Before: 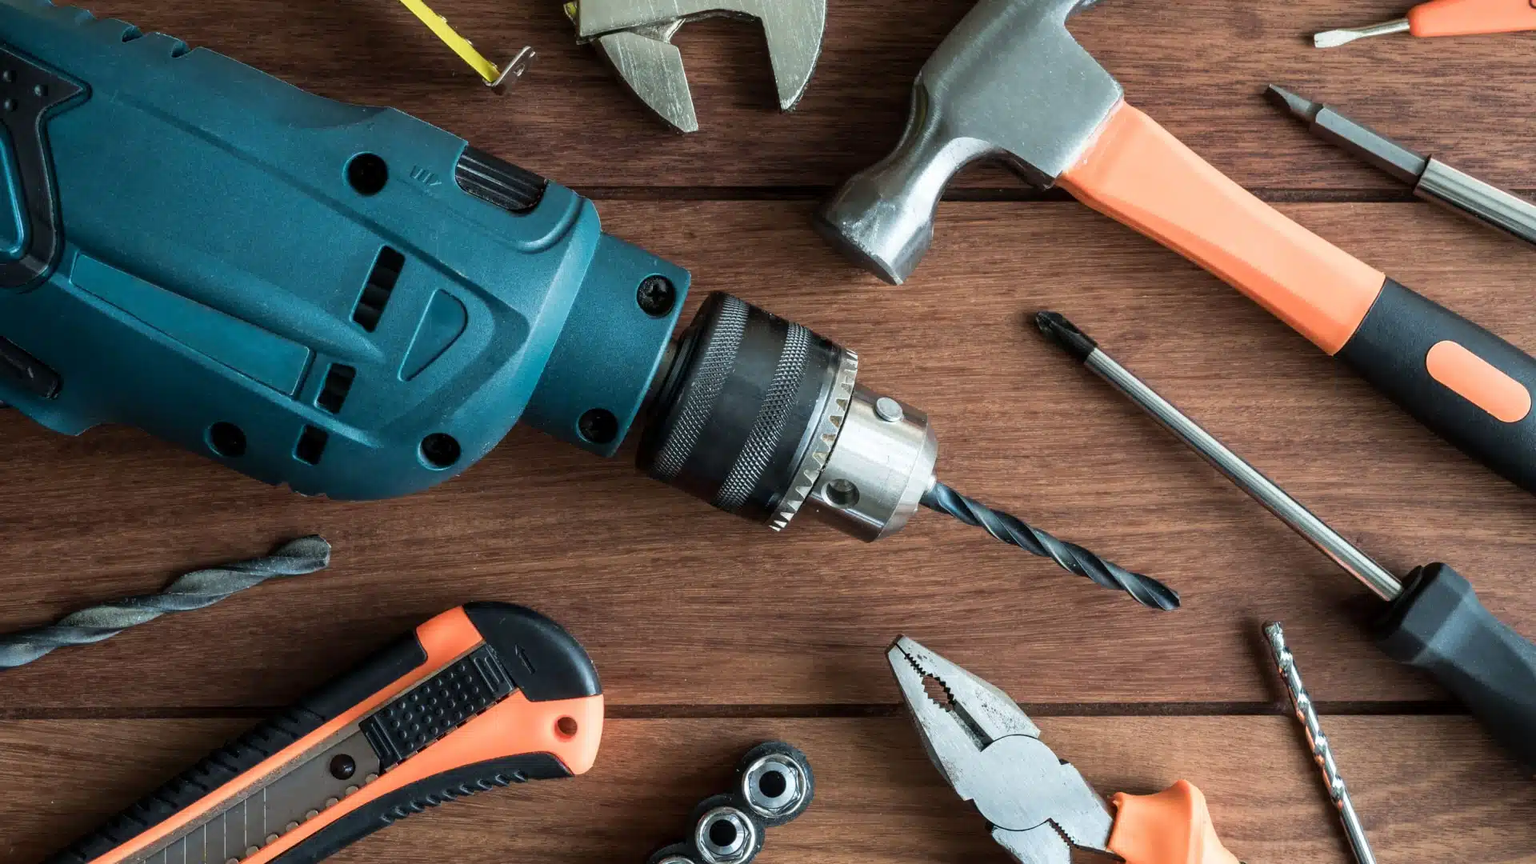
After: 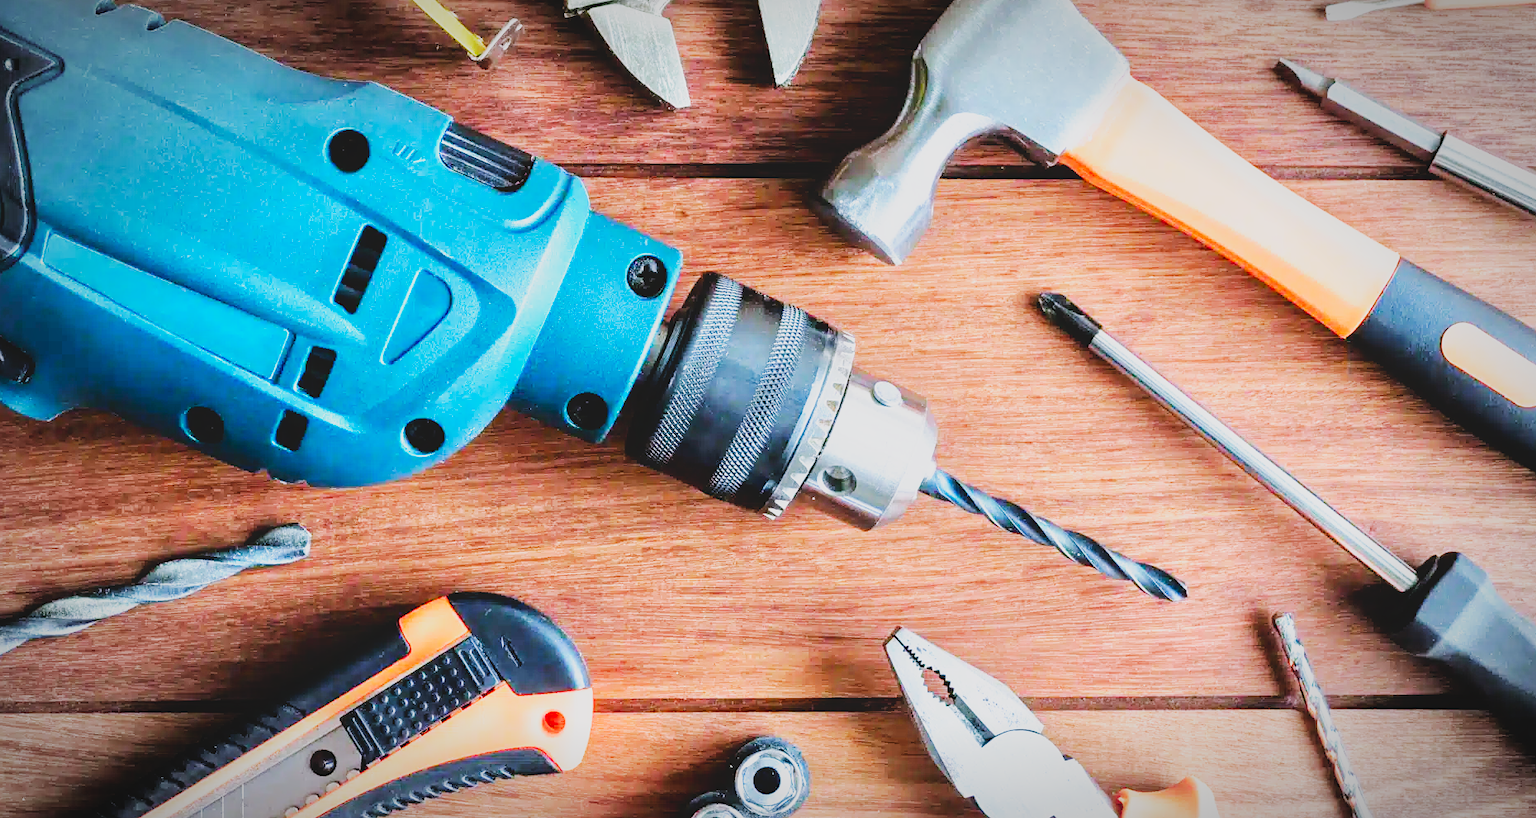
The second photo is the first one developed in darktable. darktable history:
rotate and perspective: automatic cropping off
vignetting: automatic ratio true
white balance: red 1.004, blue 1.096
base curve: curves: ch0 [(0, 0) (0.007, 0.004) (0.027, 0.03) (0.046, 0.07) (0.207, 0.54) (0.442, 0.872) (0.673, 0.972) (1, 1)], preserve colors none
tone equalizer: -7 EV 0.15 EV, -6 EV 0.6 EV, -5 EV 1.15 EV, -4 EV 1.33 EV, -3 EV 1.15 EV, -2 EV 0.6 EV, -1 EV 0.15 EV, mask exposure compensation -0.5 EV
contrast brightness saturation: contrast -0.19, saturation 0.19
crop: left 1.964%, top 3.251%, right 1.122%, bottom 4.933%
sharpen: amount 0.2
